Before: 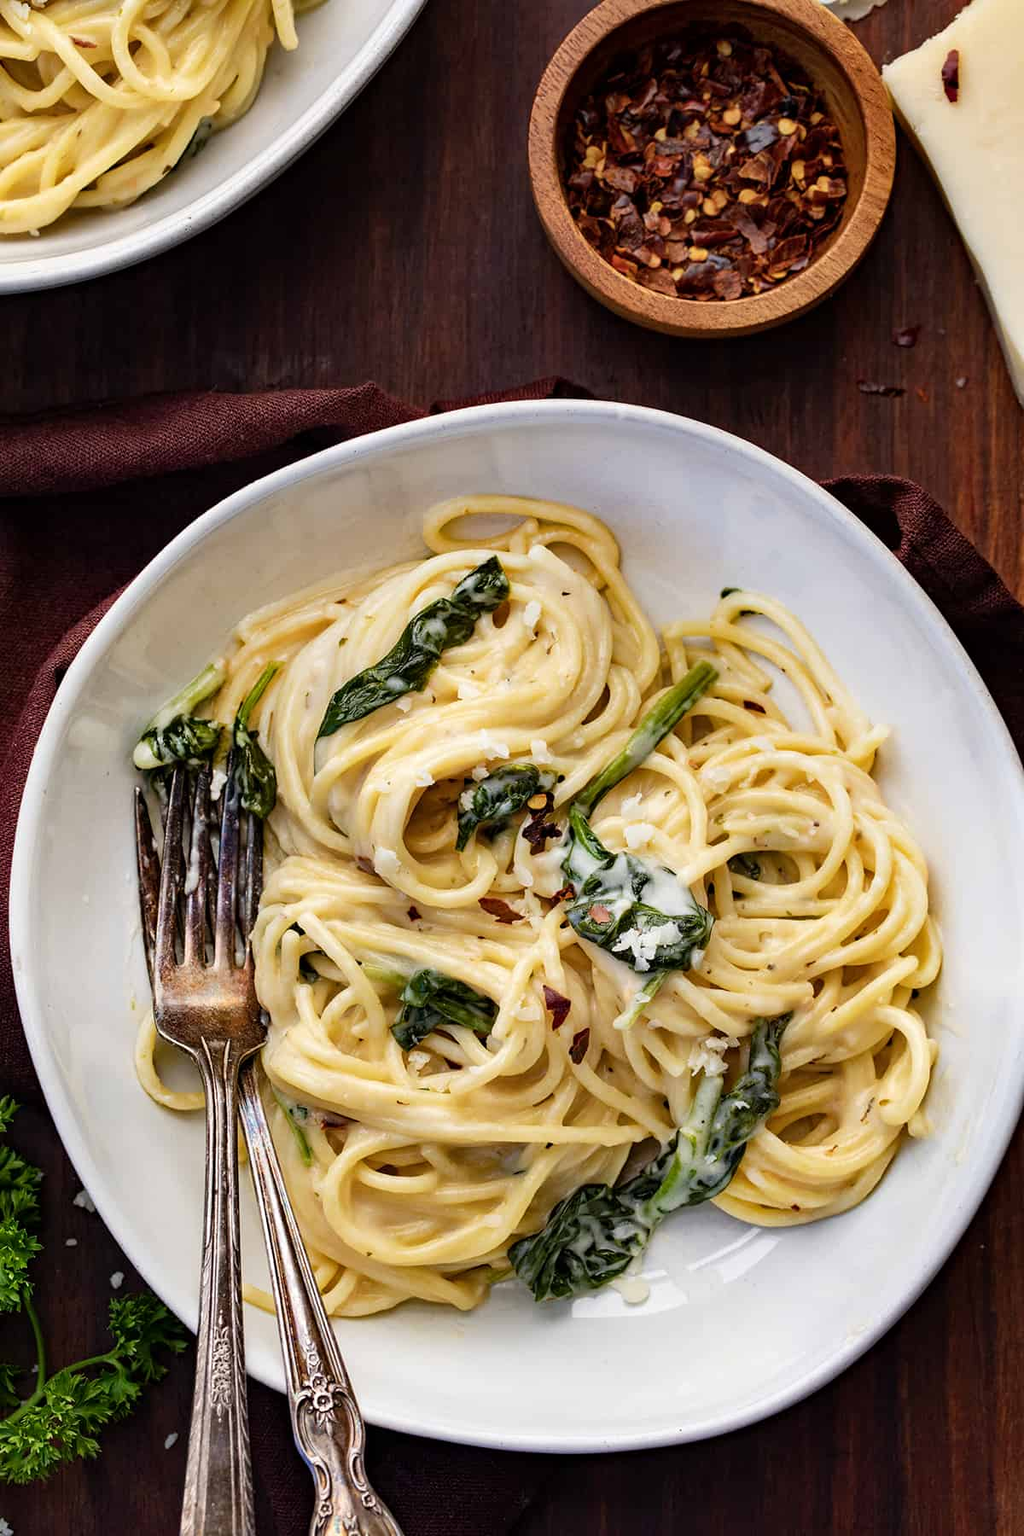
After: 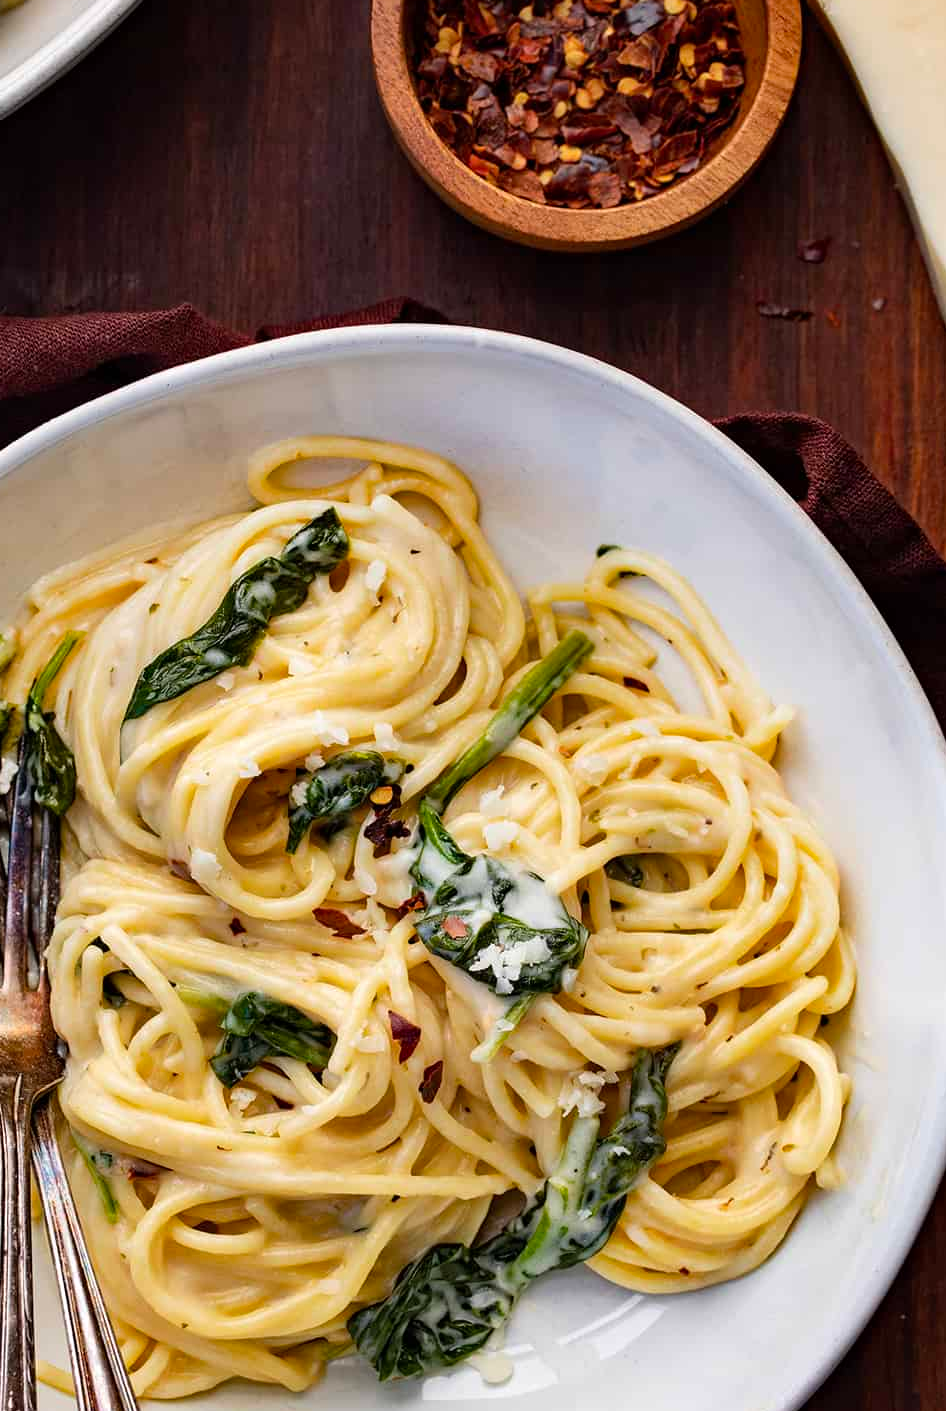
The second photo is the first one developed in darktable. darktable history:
crop and rotate: left 20.711%, top 8.027%, right 0.424%, bottom 13.56%
color correction: highlights a* 0.069, highlights b* -0.376
